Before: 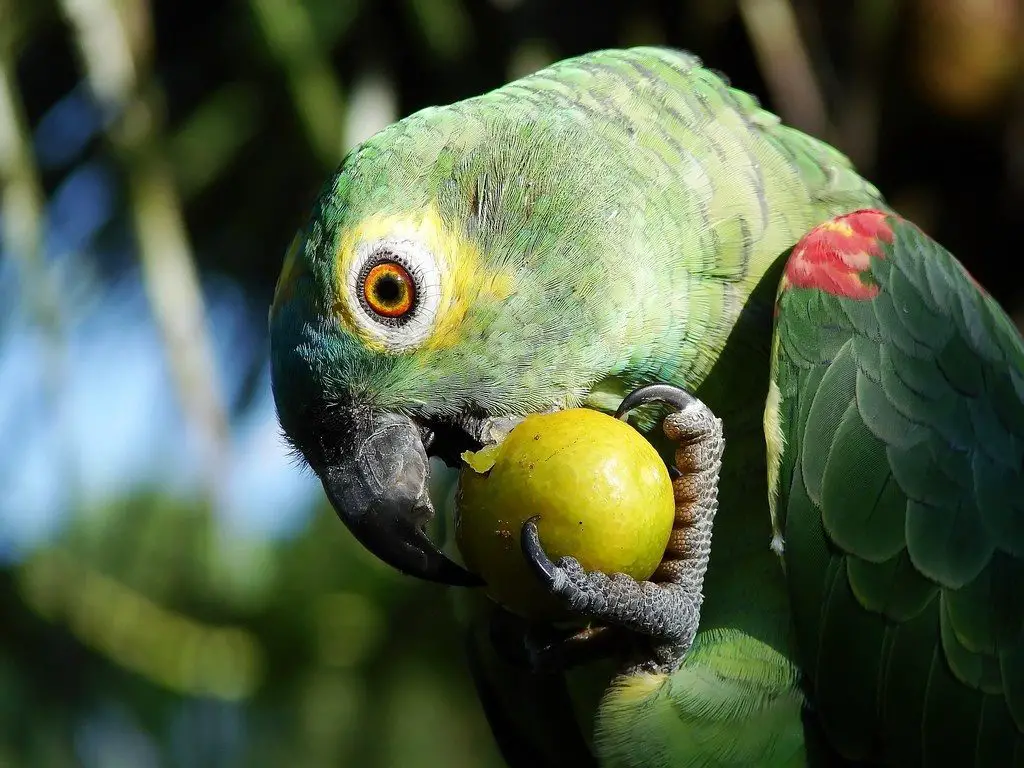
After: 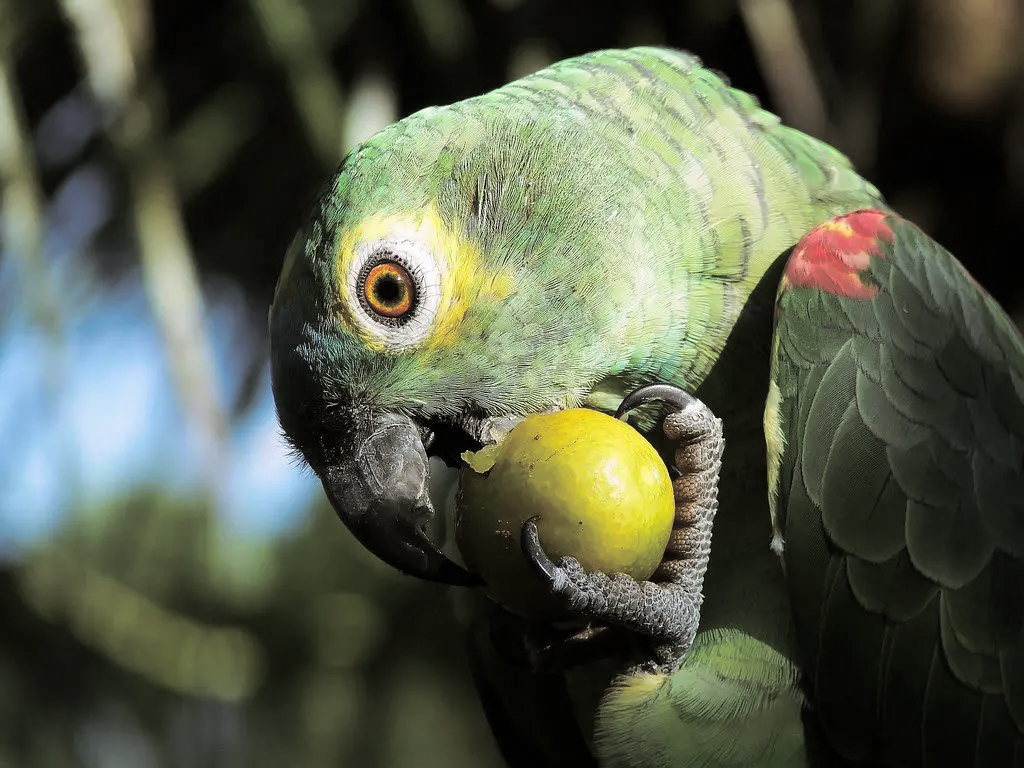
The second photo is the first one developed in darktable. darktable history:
split-toning: shadows › hue 46.8°, shadows › saturation 0.17, highlights › hue 316.8°, highlights › saturation 0.27, balance -51.82
